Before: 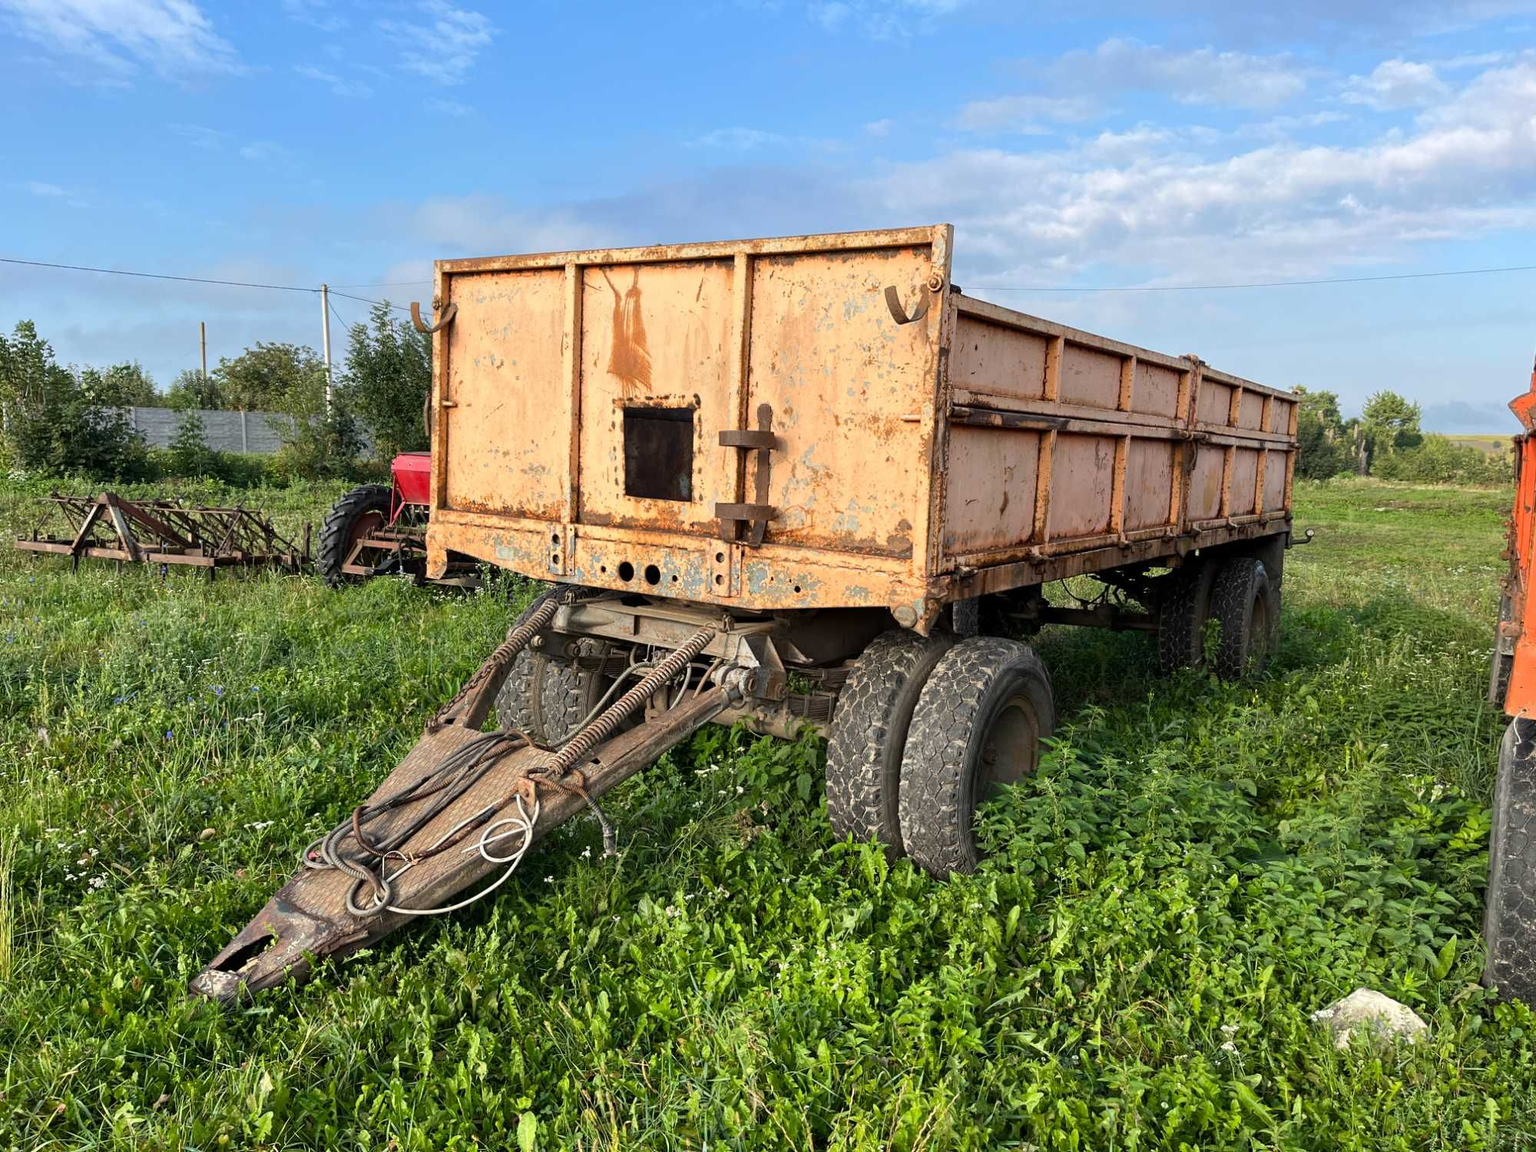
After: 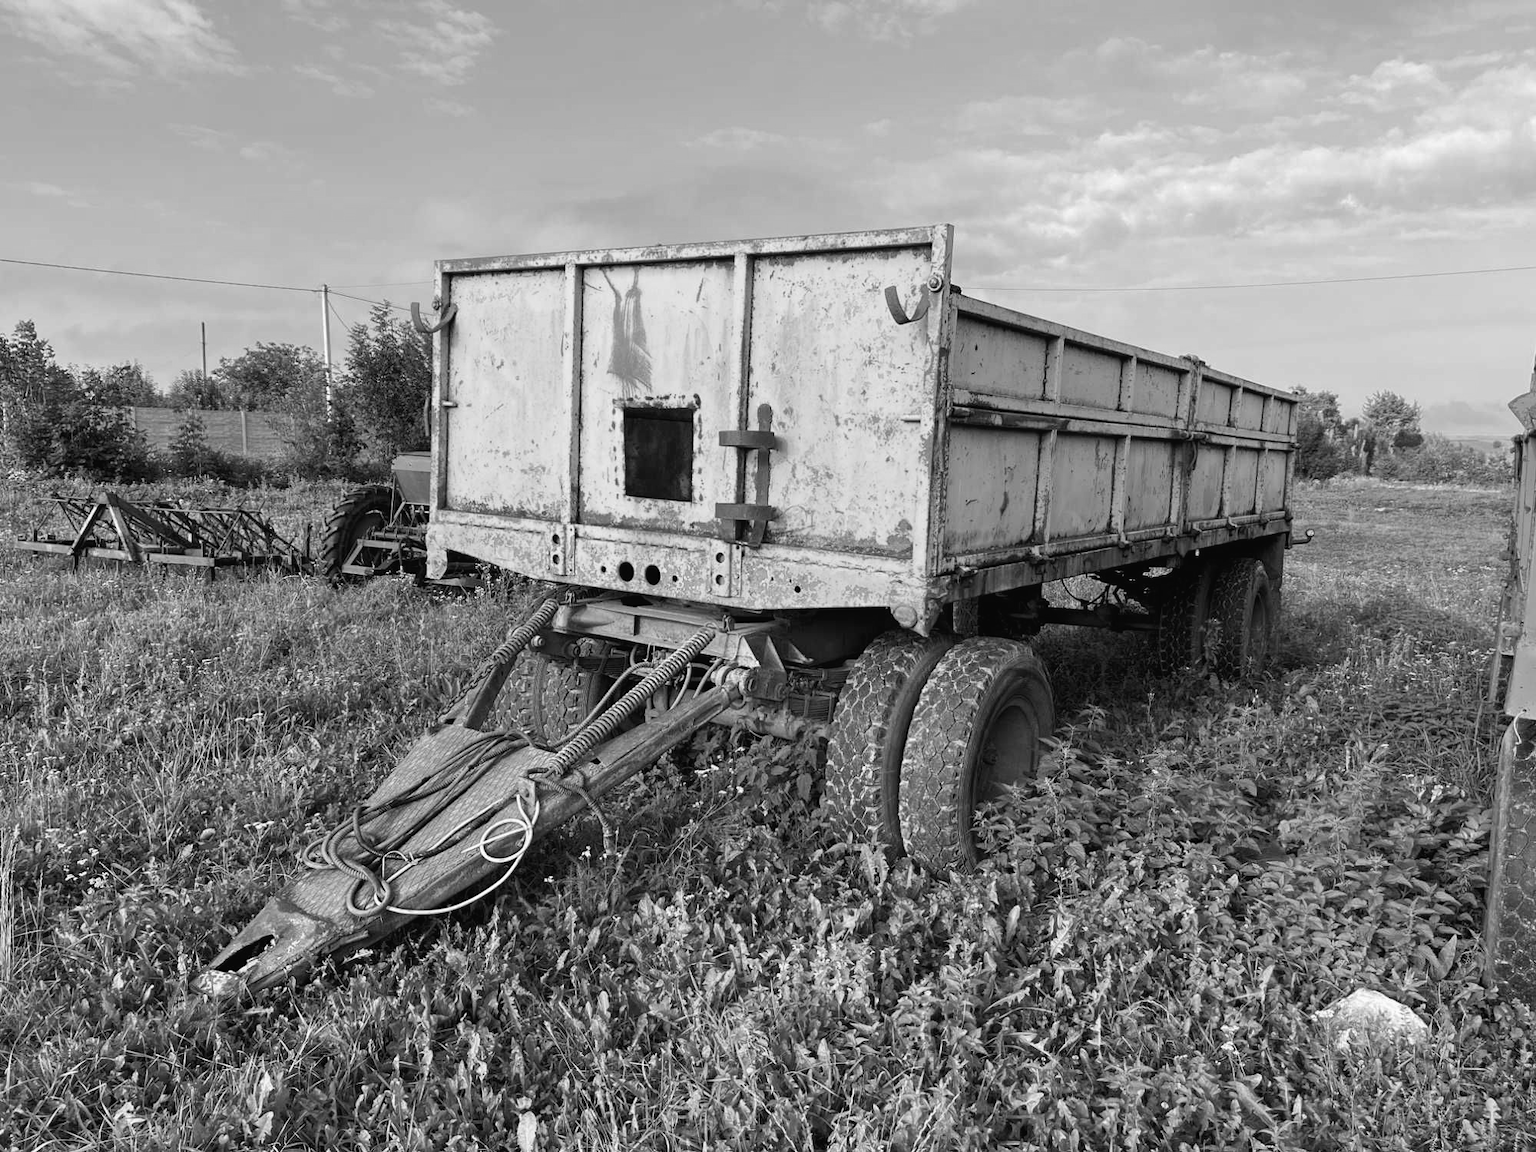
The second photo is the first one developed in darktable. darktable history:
color balance: lift [1, 1.015, 1.004, 0.985], gamma [1, 0.958, 0.971, 1.042], gain [1, 0.956, 0.977, 1.044]
monochrome: on, module defaults
